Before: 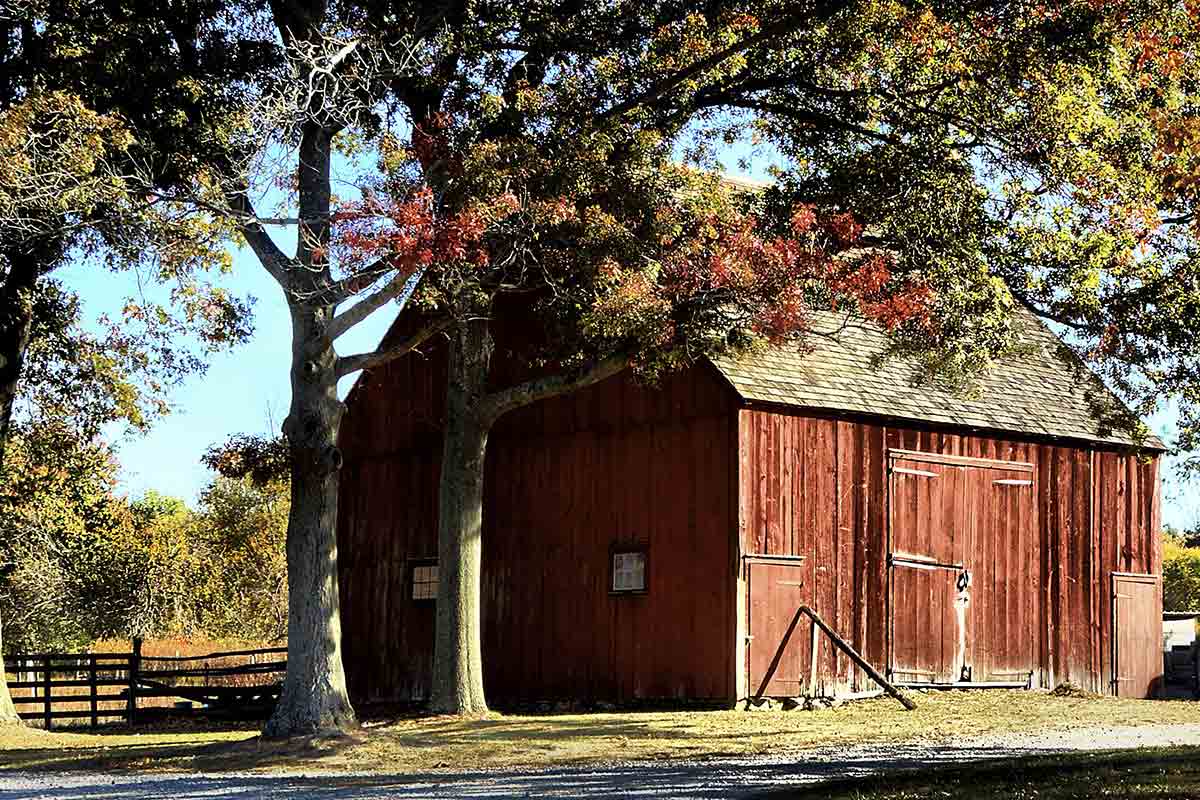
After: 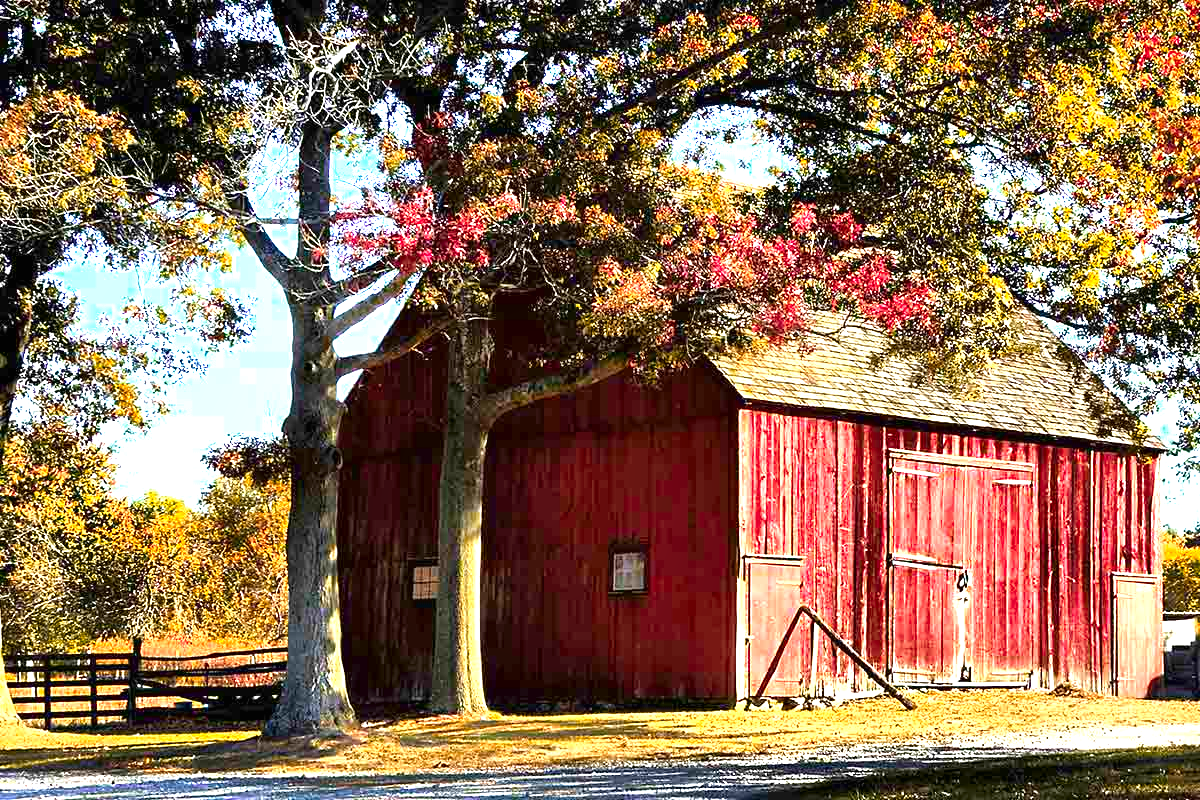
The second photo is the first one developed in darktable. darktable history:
exposure: black level correction 0, exposure 1 EV, compensate highlight preservation false
color zones: curves: ch0 [(0.473, 0.374) (0.742, 0.784)]; ch1 [(0.354, 0.737) (0.742, 0.705)]; ch2 [(0.318, 0.421) (0.758, 0.532)]
shadows and highlights: soften with gaussian
